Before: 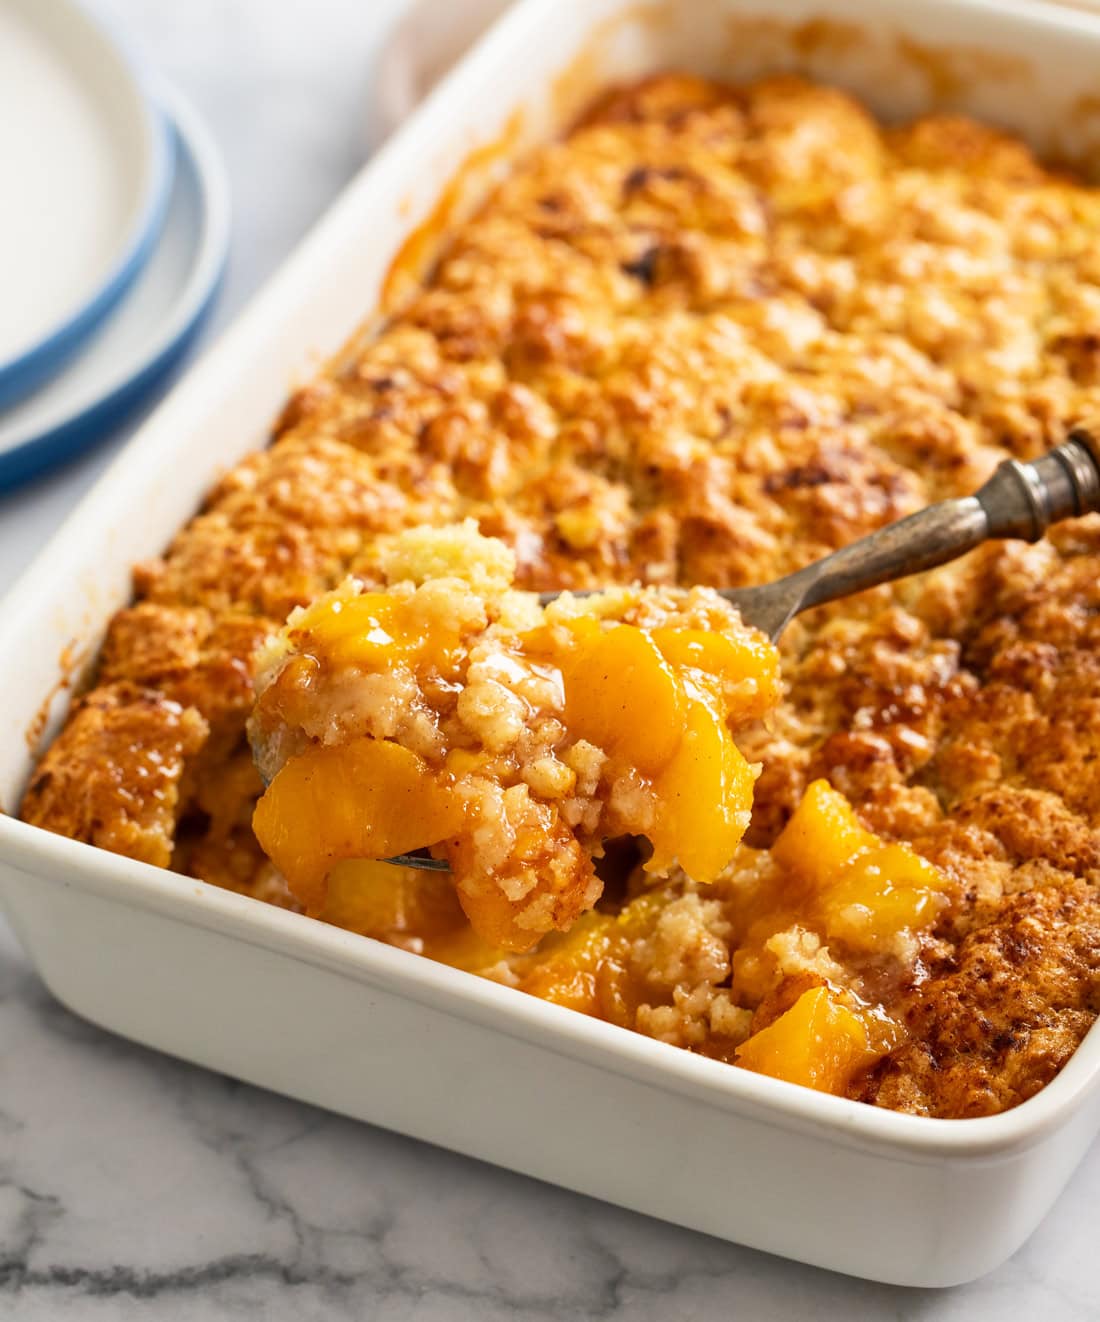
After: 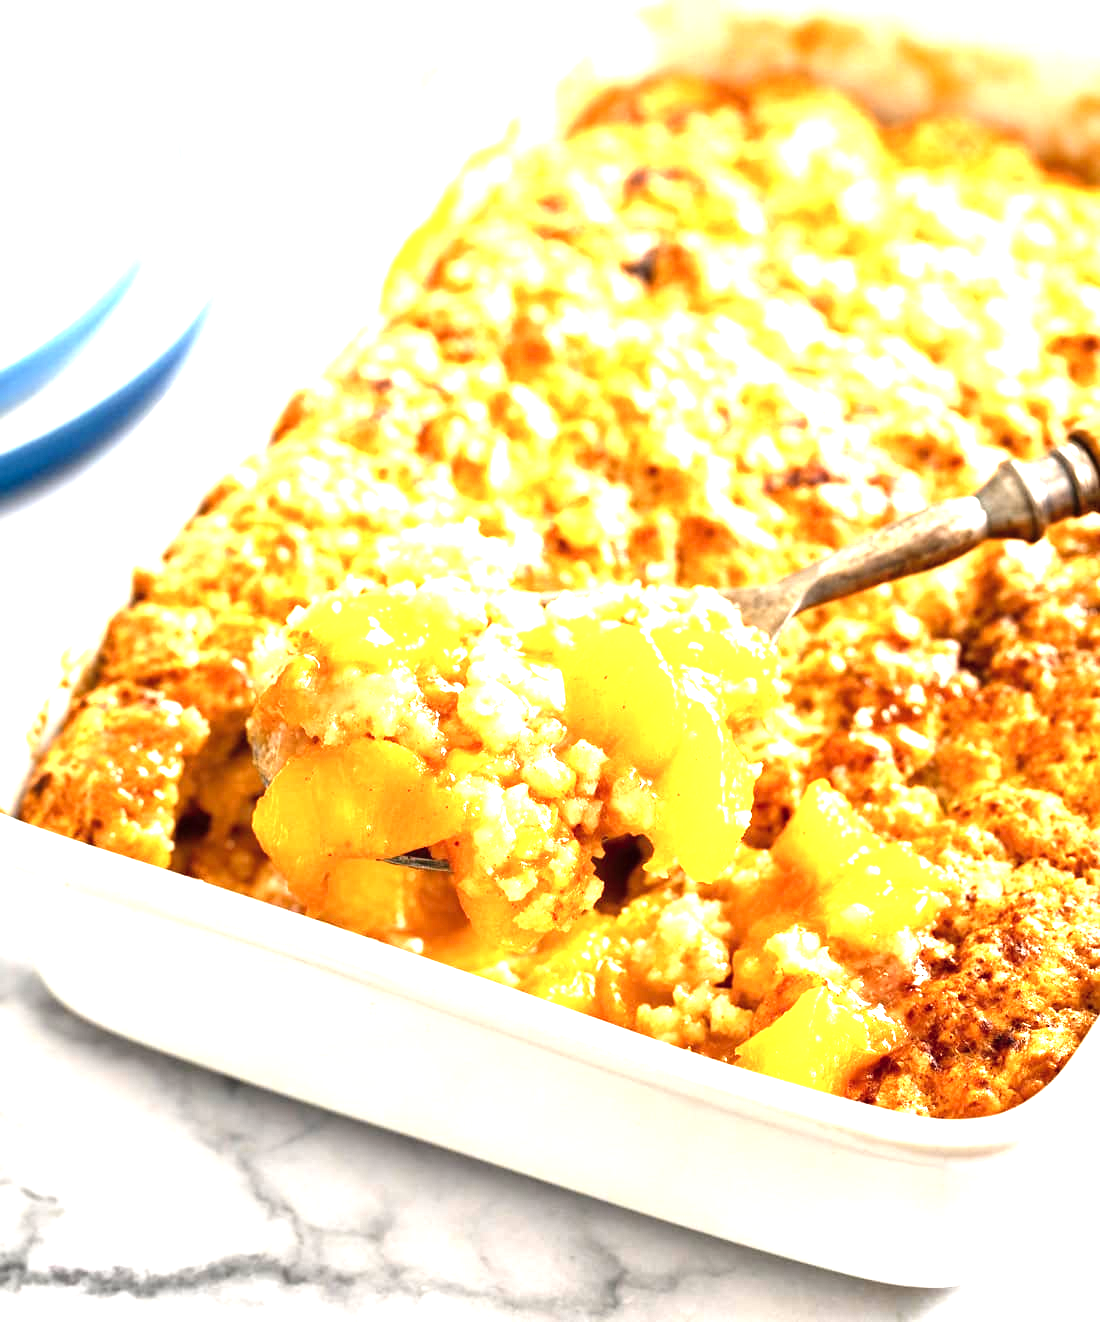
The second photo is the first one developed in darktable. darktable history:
color contrast: green-magenta contrast 0.84, blue-yellow contrast 0.86
rgb curve: mode RGB, independent channels
levels: levels [0, 0.281, 0.562]
